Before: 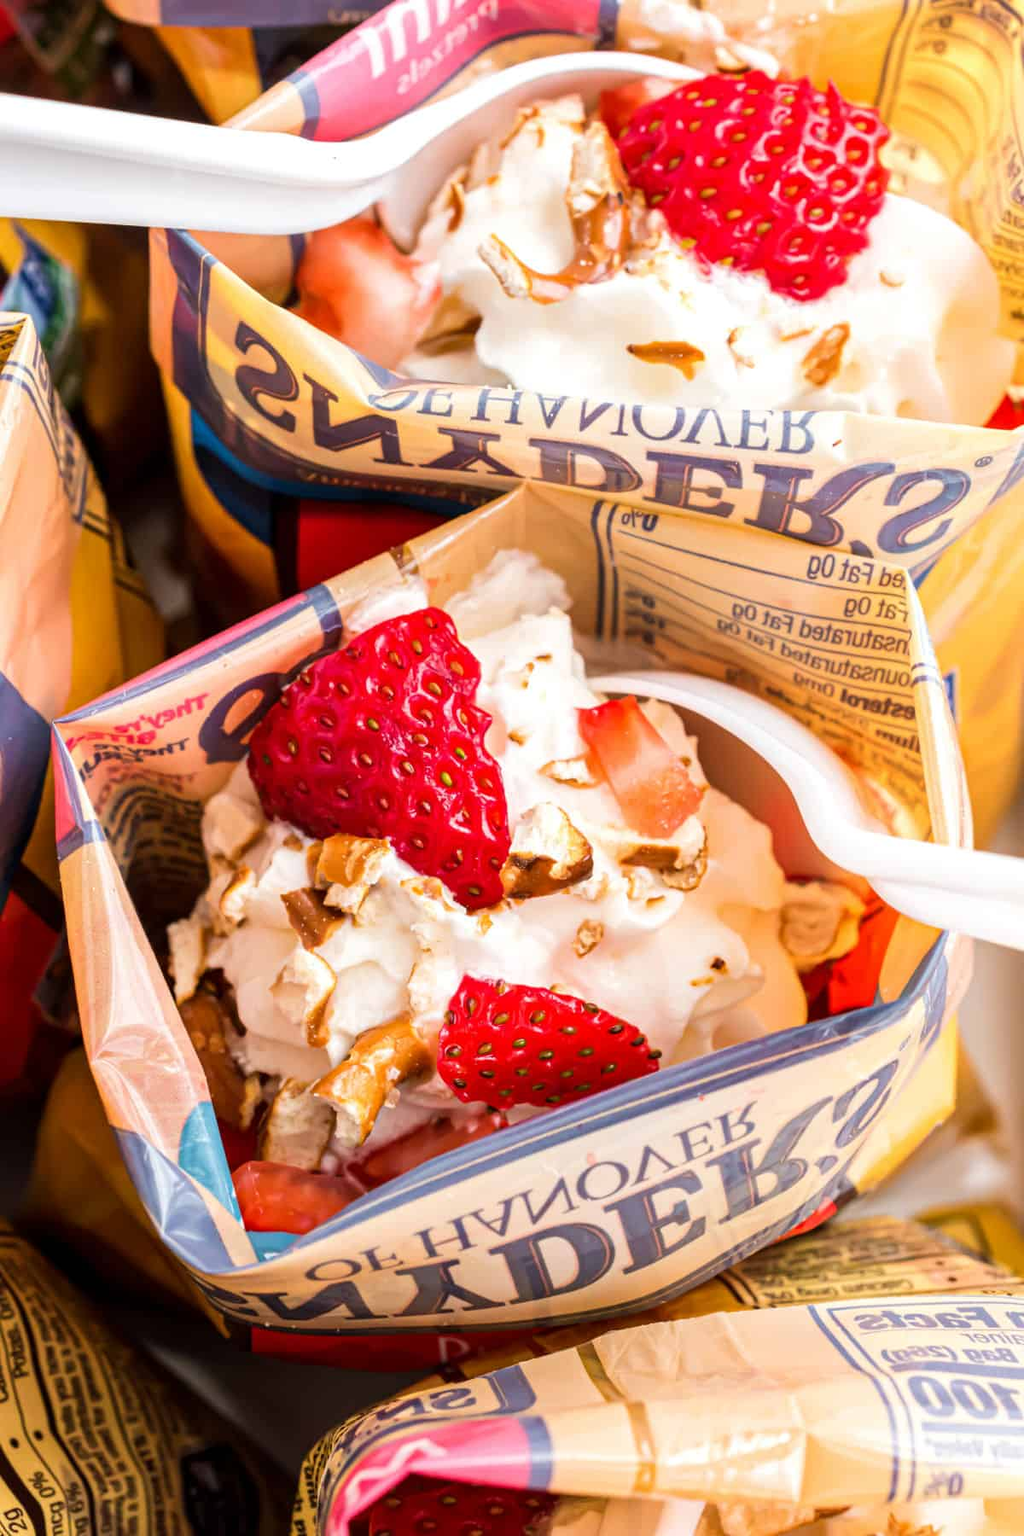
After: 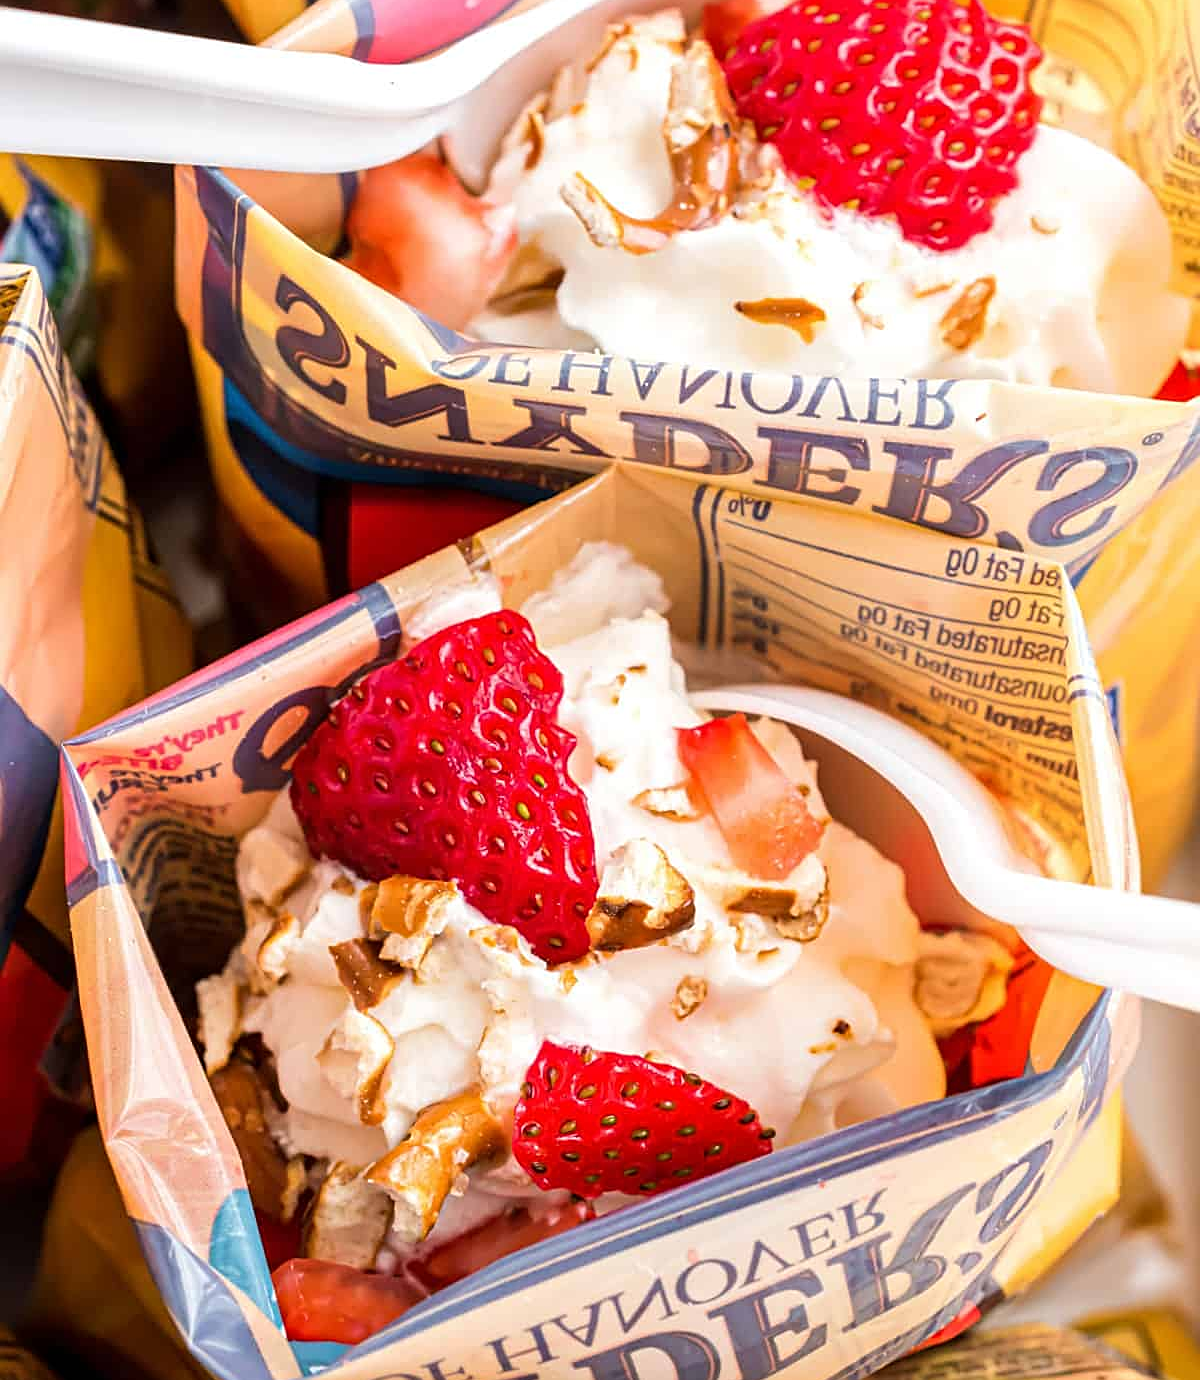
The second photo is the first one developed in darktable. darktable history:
crop: top 5.689%, bottom 17.639%
sharpen: on, module defaults
